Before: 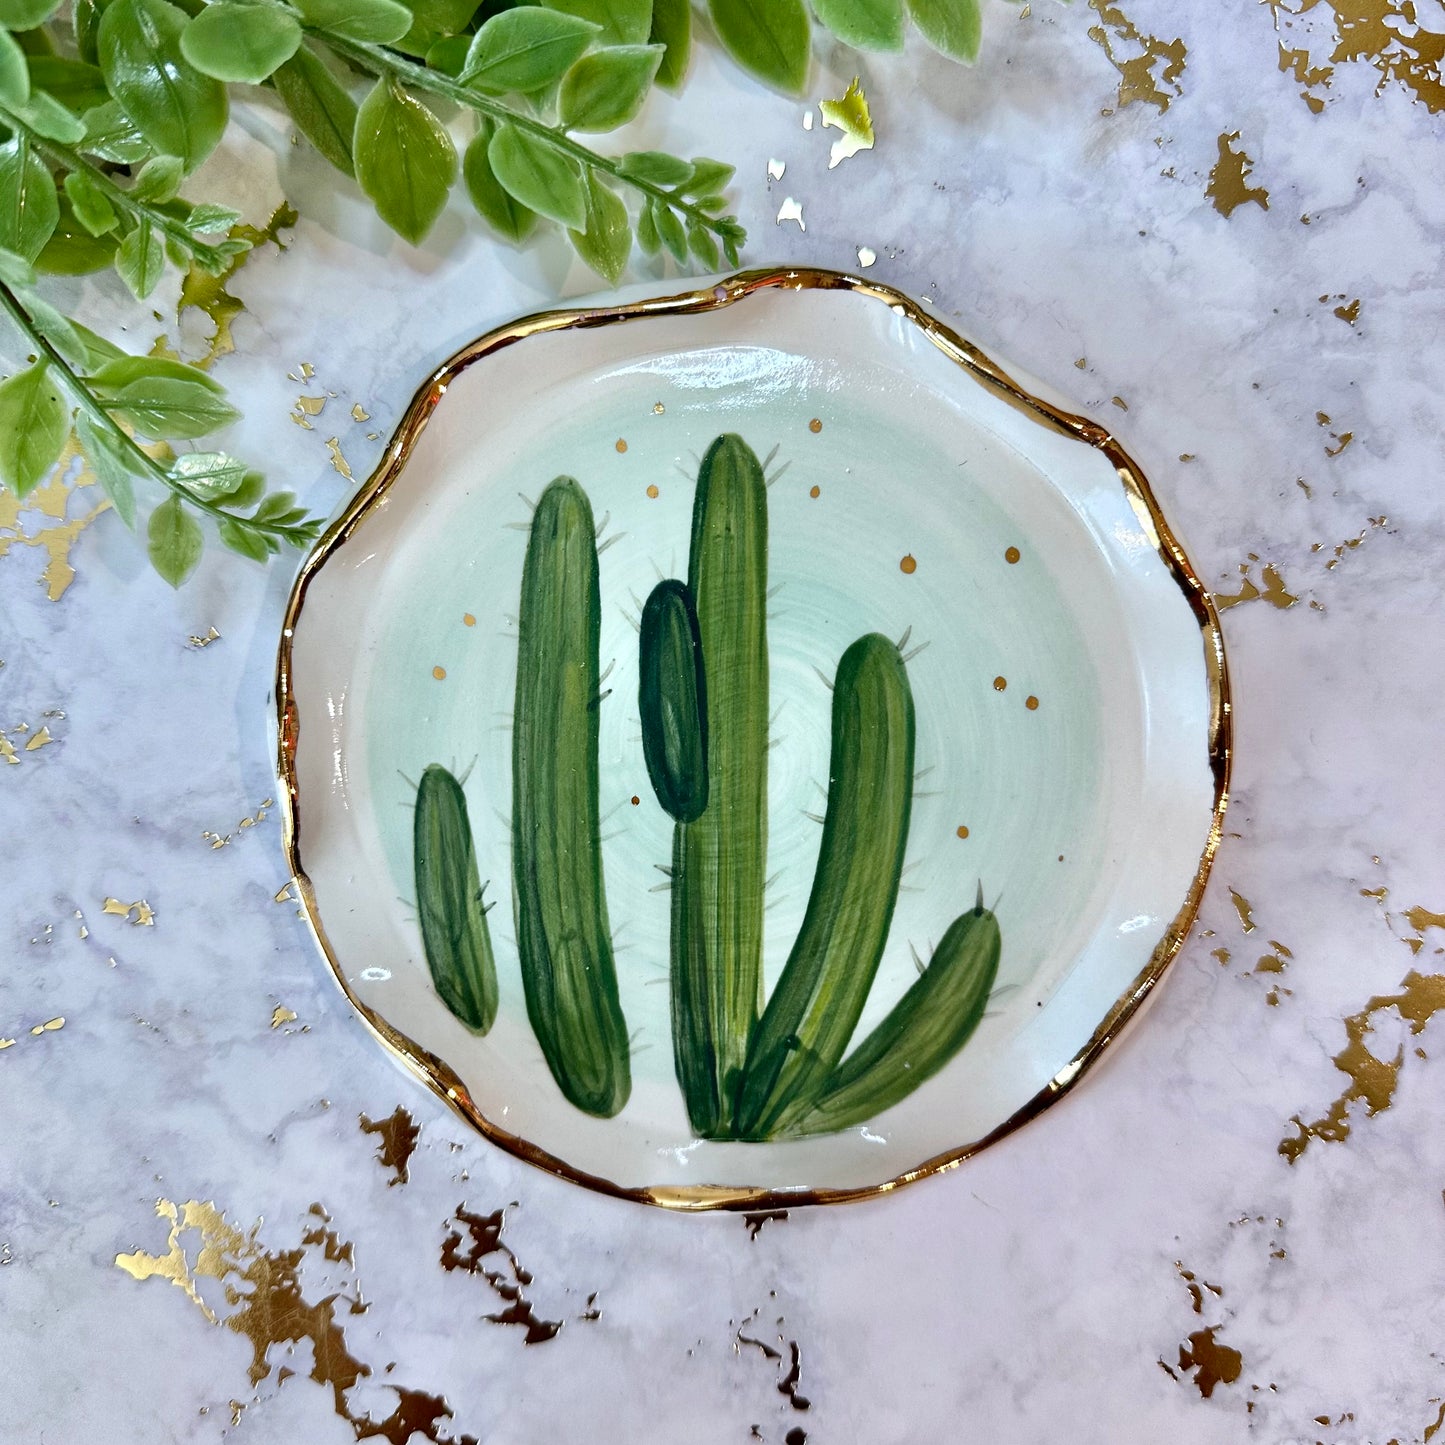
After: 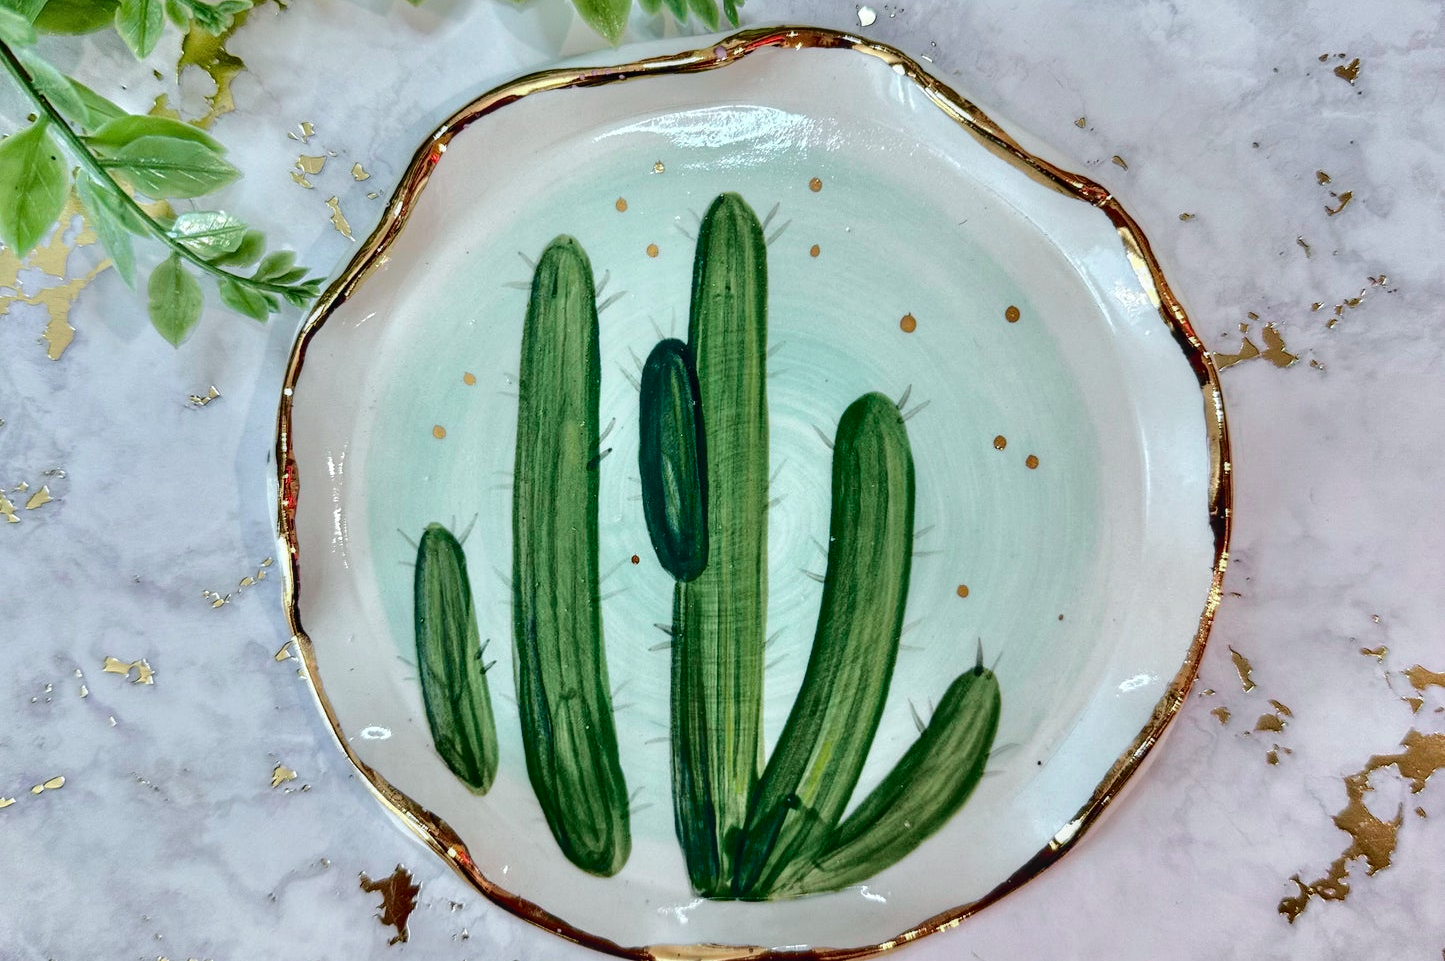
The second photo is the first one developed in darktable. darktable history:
crop: top 16.727%, bottom 16.727%
tone curve: curves: ch0 [(0, 0.003) (0.211, 0.174) (0.482, 0.519) (0.843, 0.821) (0.992, 0.971)]; ch1 [(0, 0) (0.276, 0.206) (0.393, 0.364) (0.482, 0.477) (0.506, 0.5) (0.523, 0.523) (0.572, 0.592) (0.695, 0.767) (1, 1)]; ch2 [(0, 0) (0.438, 0.456) (0.498, 0.497) (0.536, 0.527) (0.562, 0.584) (0.619, 0.602) (0.698, 0.698) (1, 1)], color space Lab, independent channels, preserve colors none
local contrast: on, module defaults
